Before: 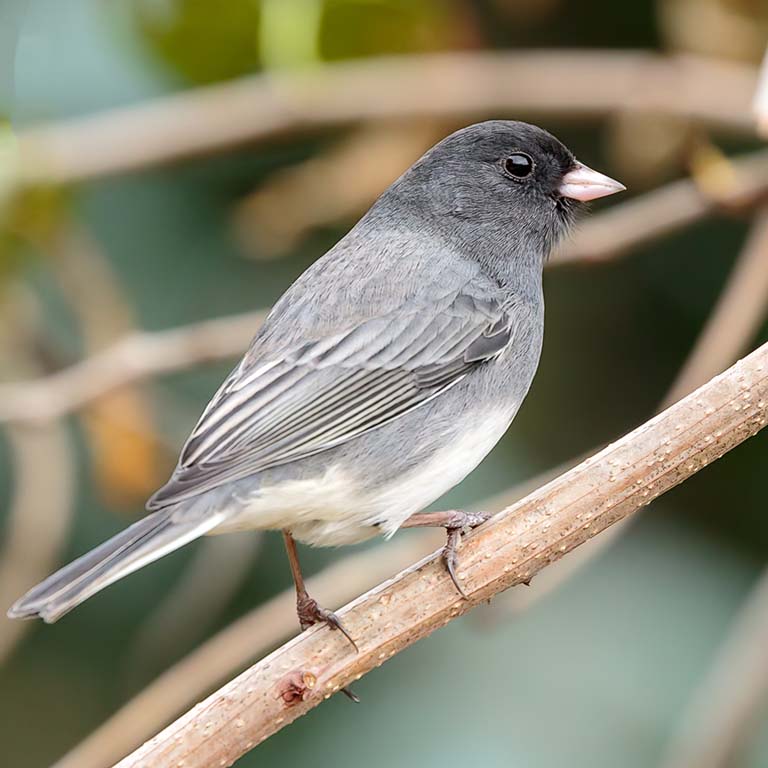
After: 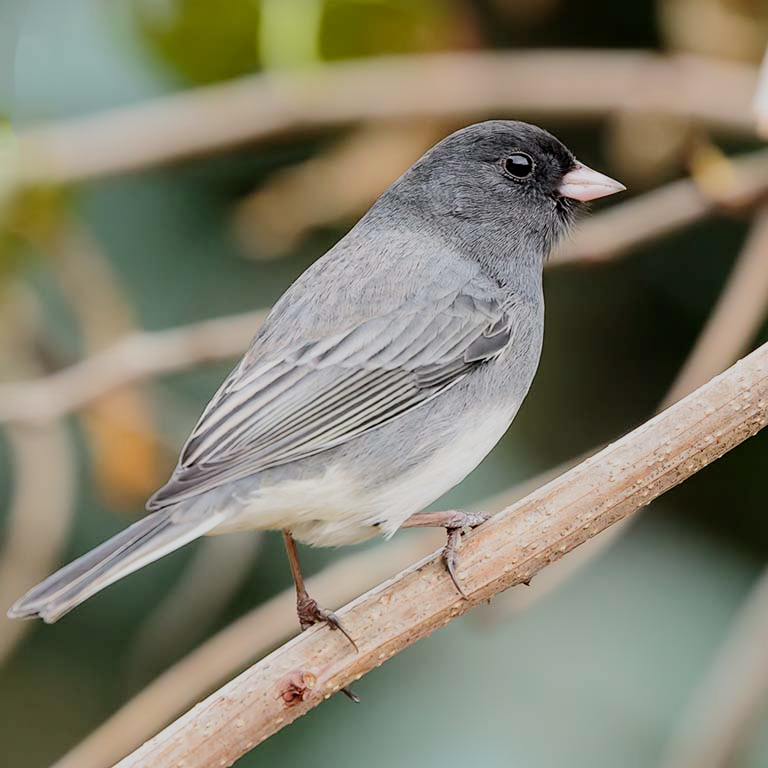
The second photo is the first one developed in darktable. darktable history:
contrast brightness saturation: contrast 0.07
filmic rgb: black relative exposure -7.65 EV, white relative exposure 4.56 EV, hardness 3.61
rotate and perspective: automatic cropping original format, crop left 0, crop top 0
